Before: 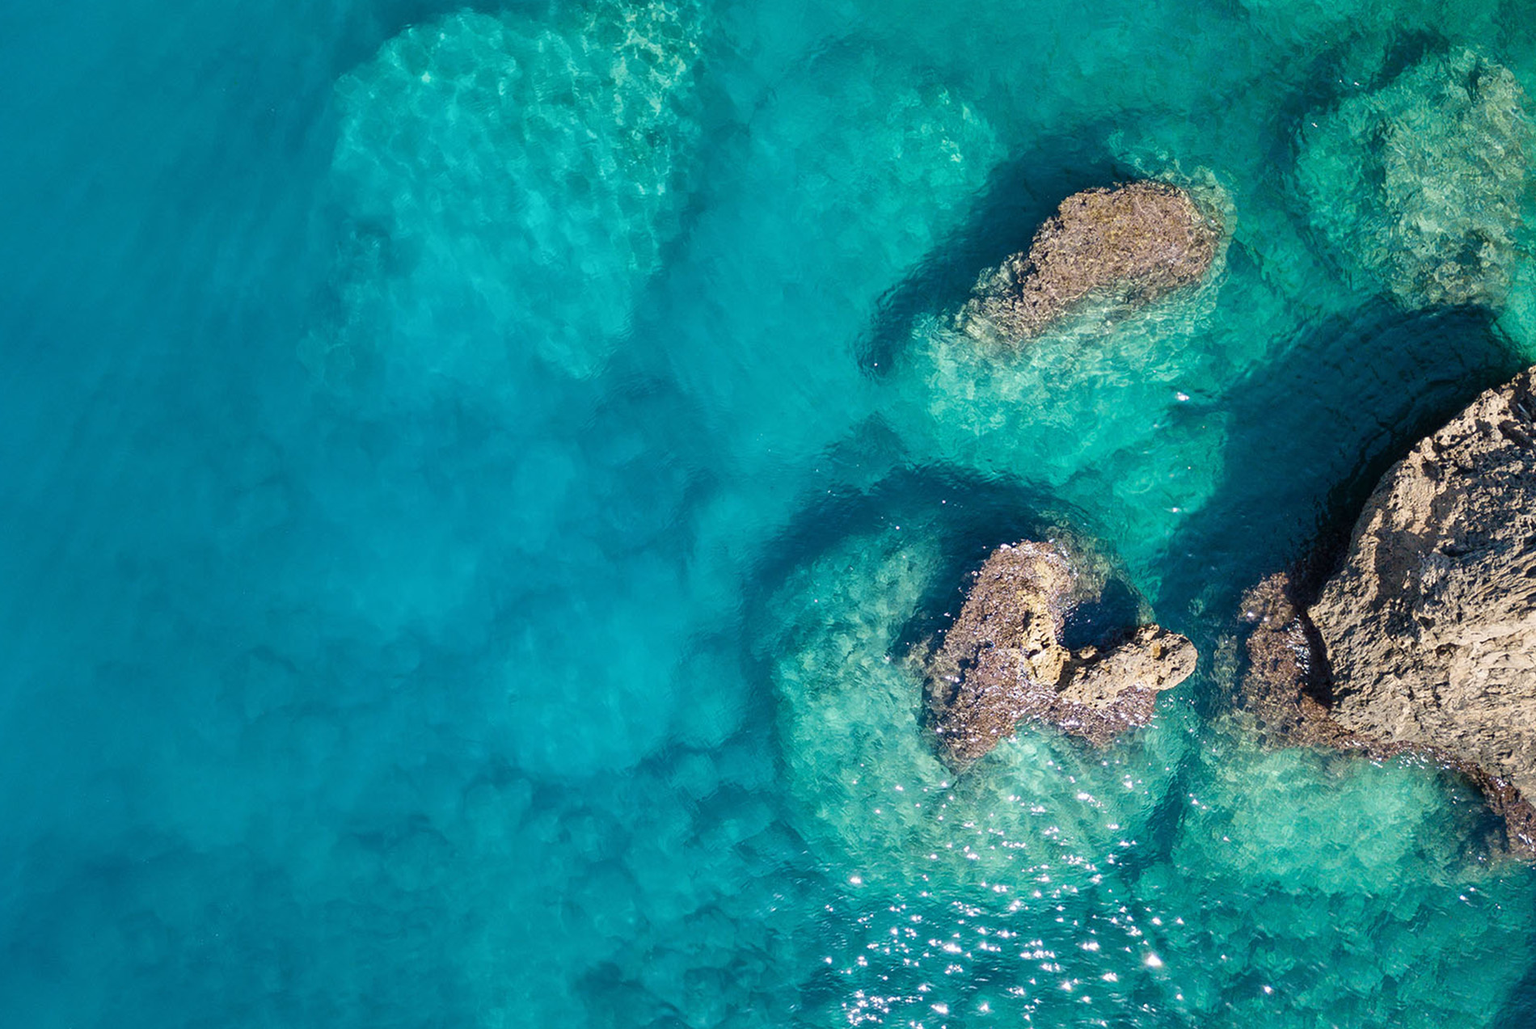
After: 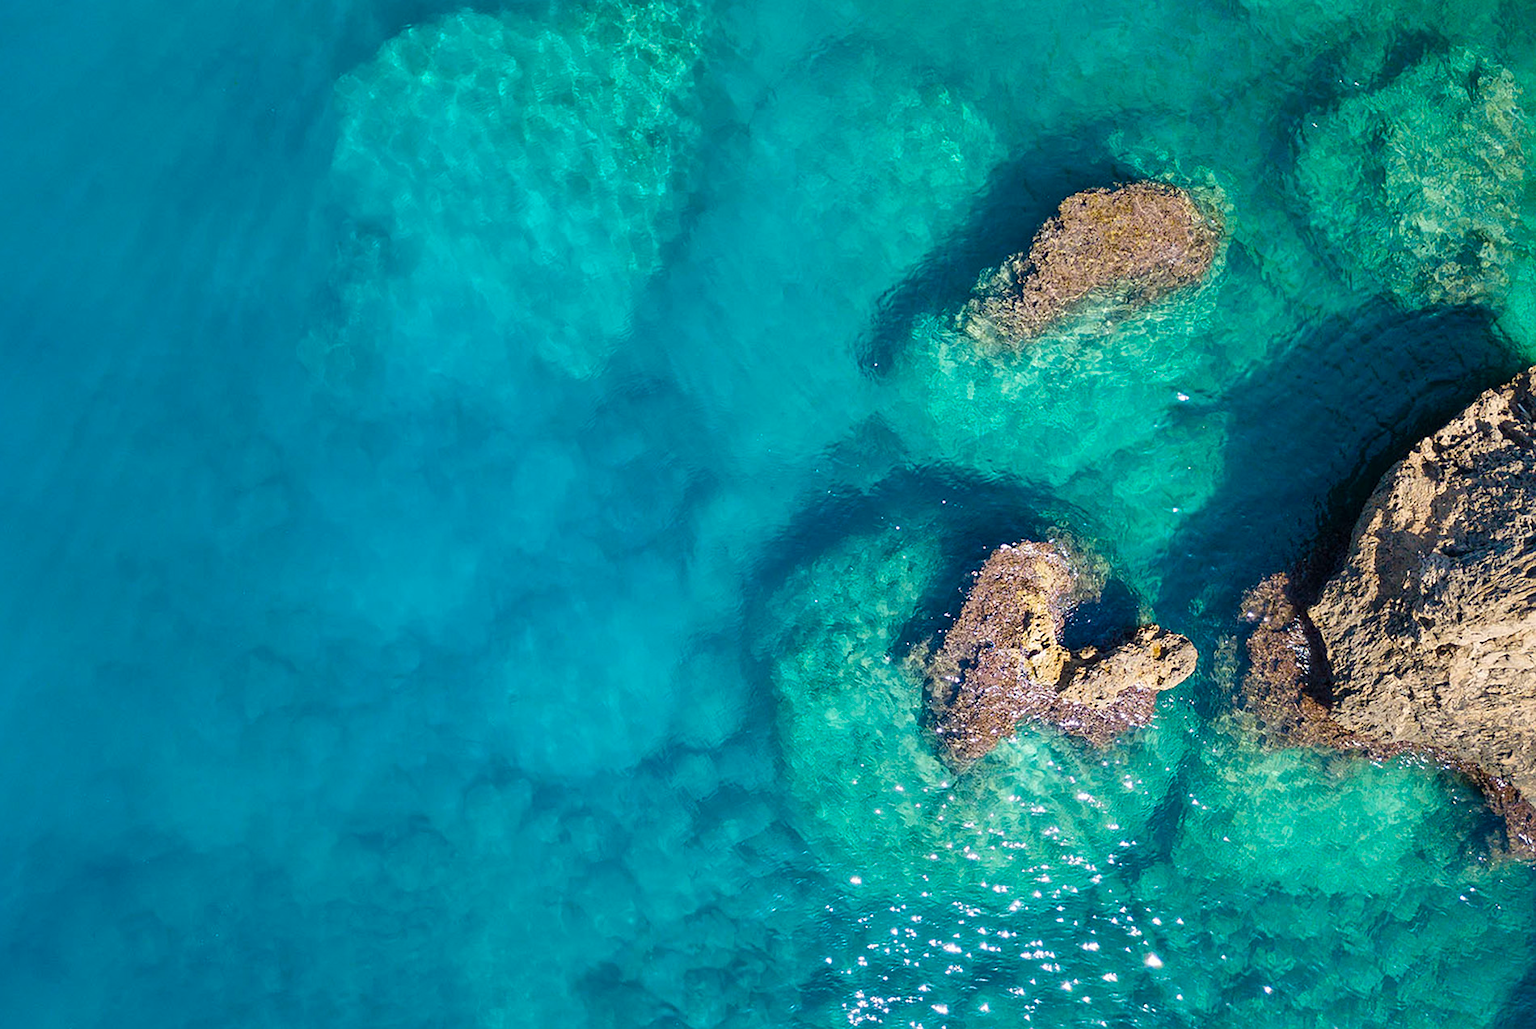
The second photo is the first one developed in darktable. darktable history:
color balance rgb: perceptual saturation grading › global saturation 30%, global vibrance 20%
sharpen: radius 1.272, amount 0.305, threshold 0
